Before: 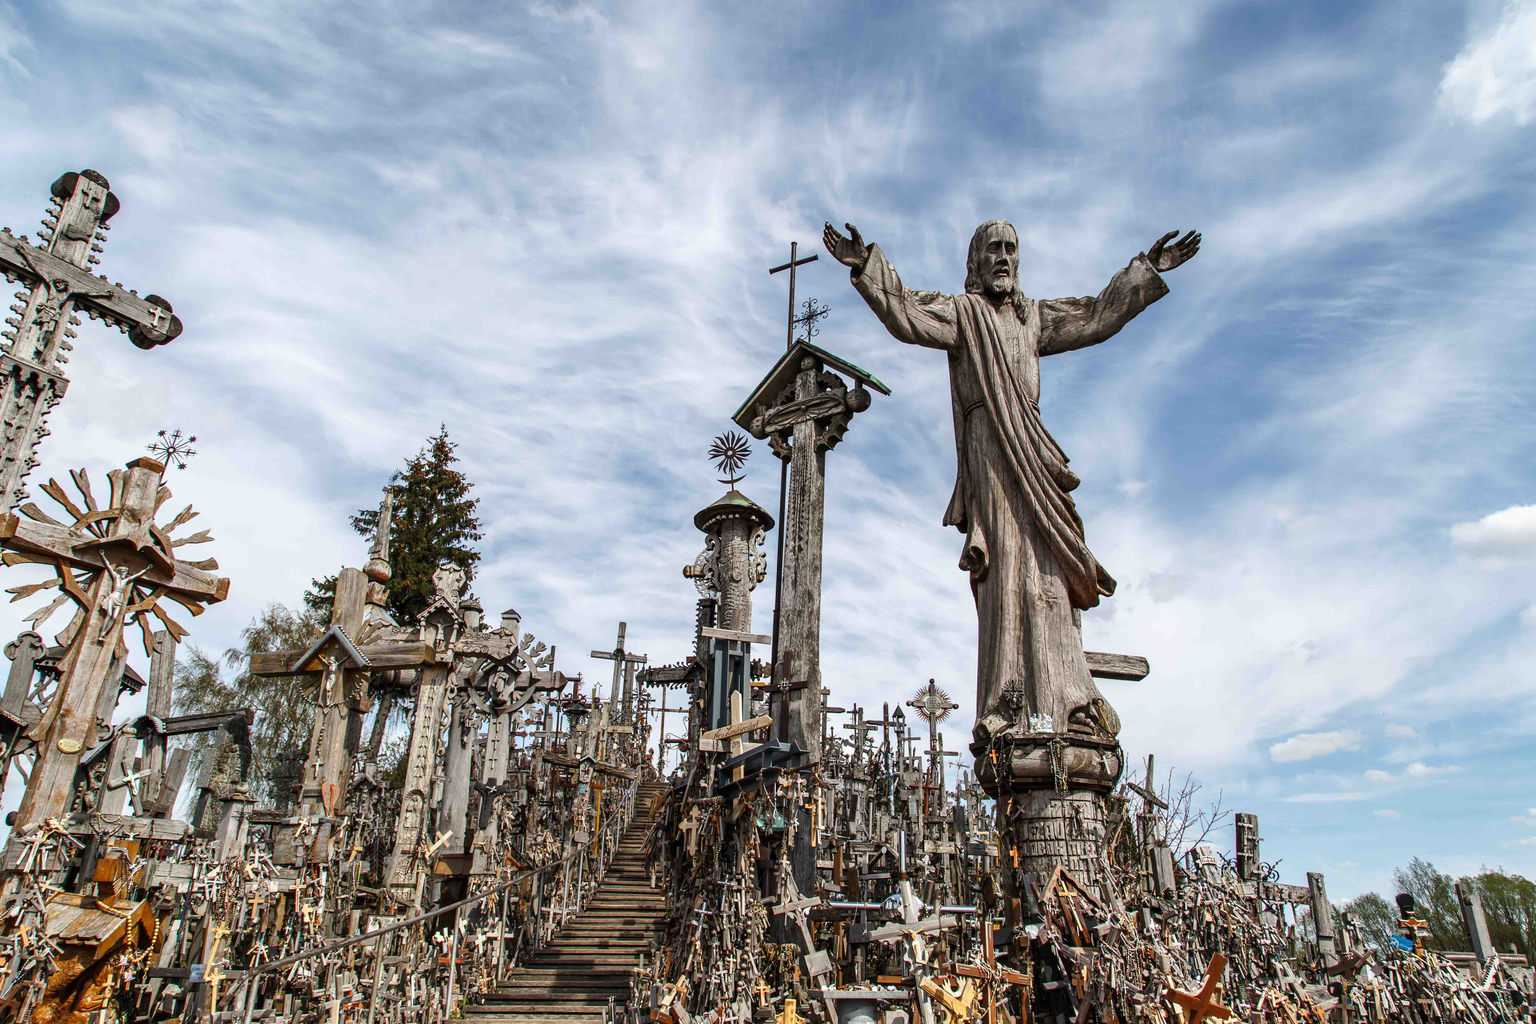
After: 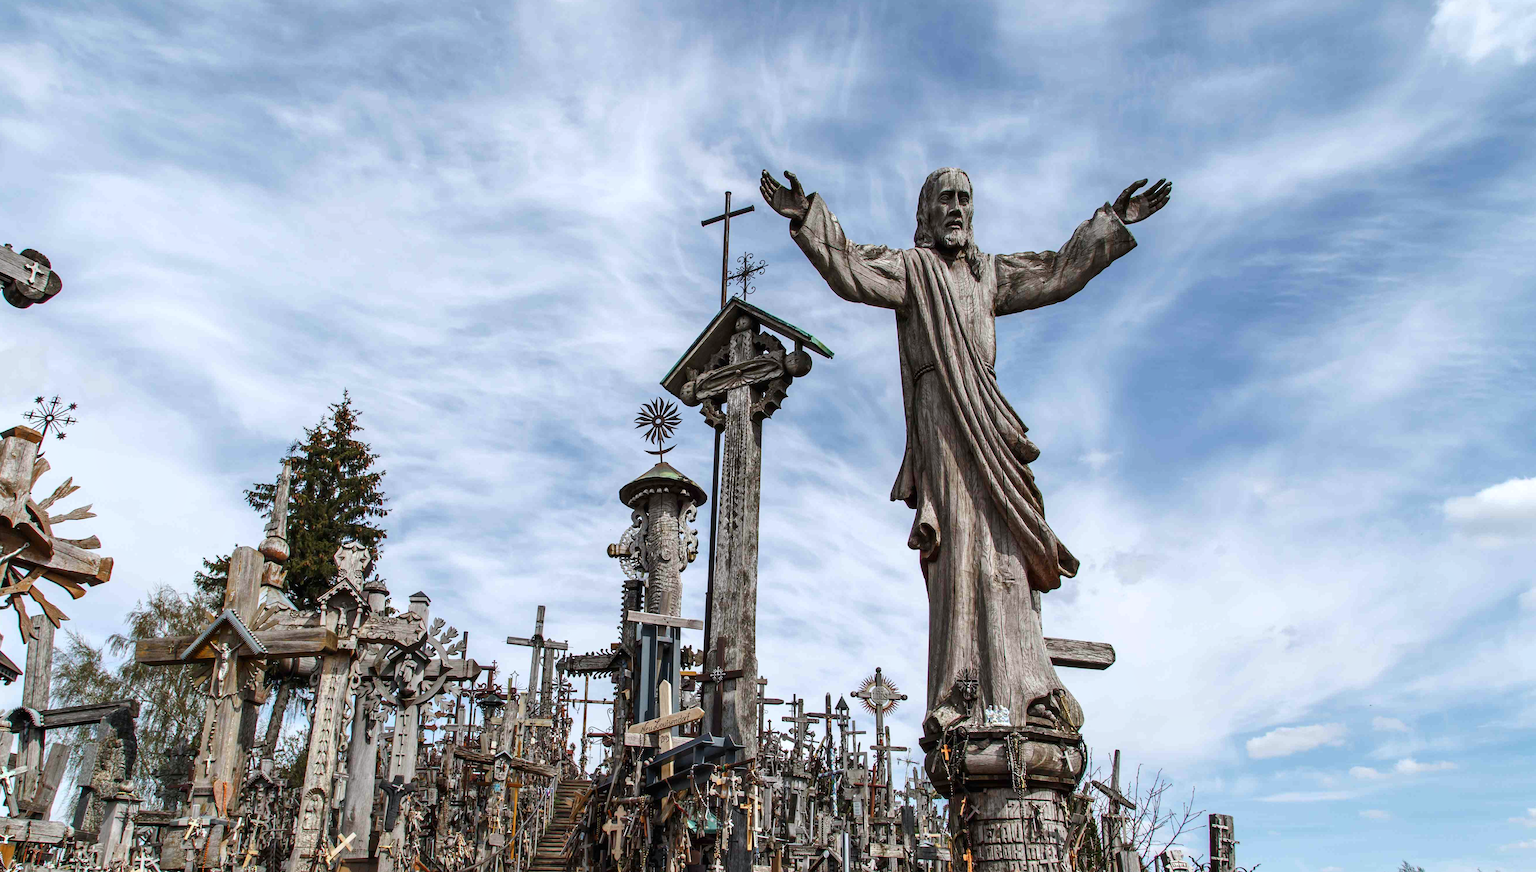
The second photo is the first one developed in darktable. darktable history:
color calibration: x 0.356, y 0.368, temperature 4732.59 K
crop: left 8.217%, top 6.536%, bottom 15.304%
tone equalizer: mask exposure compensation -0.492 EV
